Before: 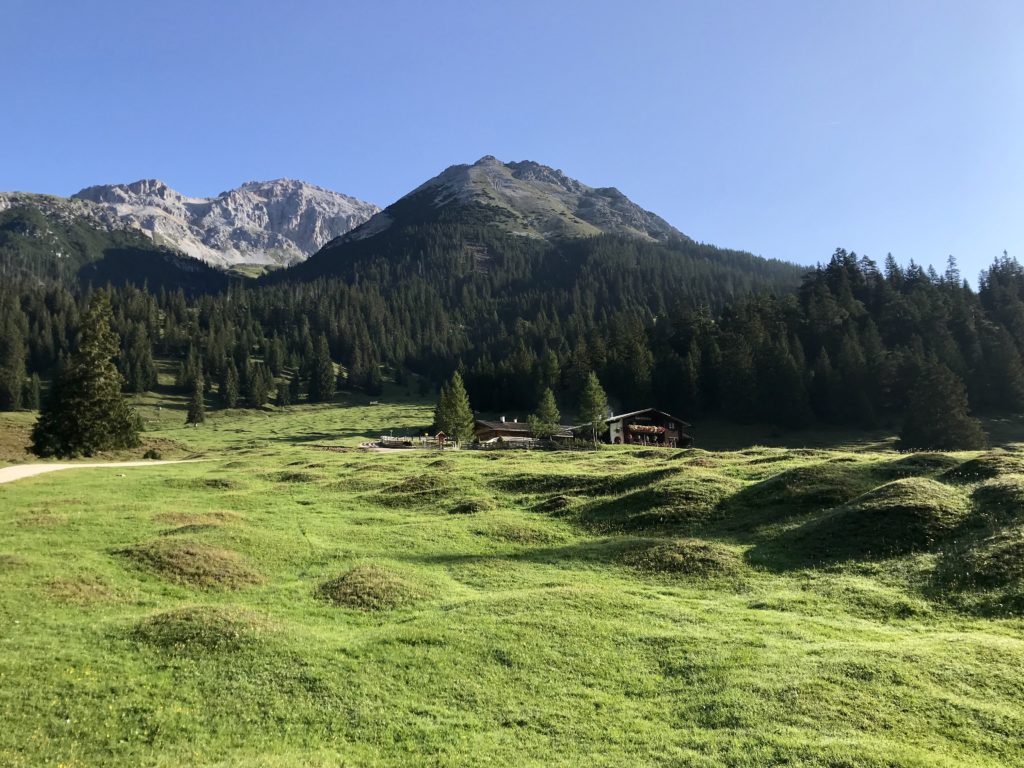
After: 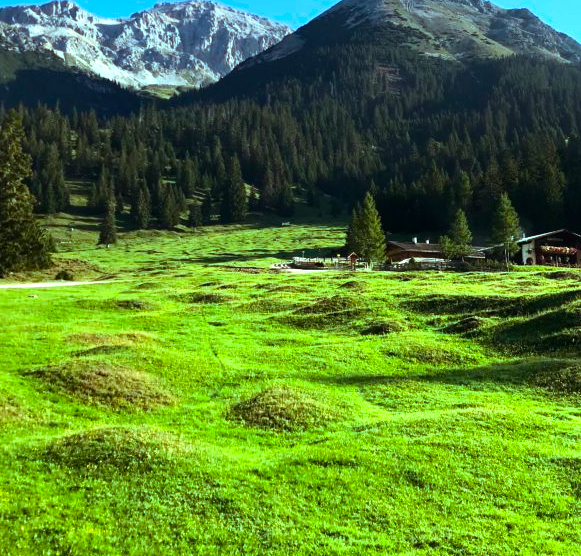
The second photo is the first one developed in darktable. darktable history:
crop: left 8.606%, top 23.386%, right 34.596%, bottom 4.196%
color balance rgb: highlights gain › chroma 4.052%, highlights gain › hue 200.4°, perceptual saturation grading › global saturation 30.702%, perceptual brilliance grading › global brilliance 21.176%, perceptual brilliance grading › shadows -34.448%
